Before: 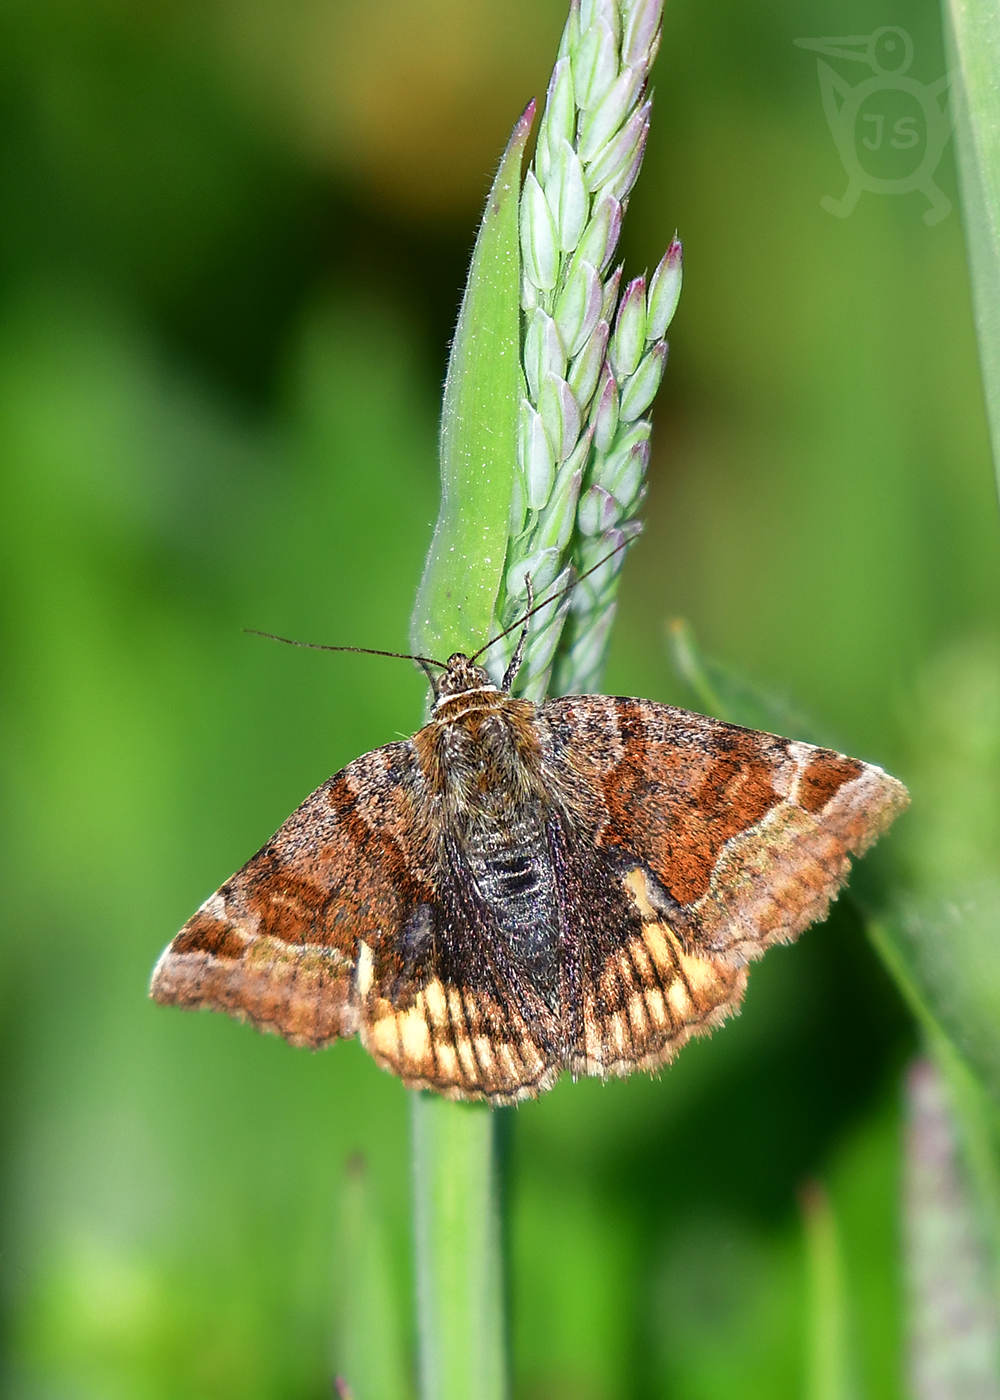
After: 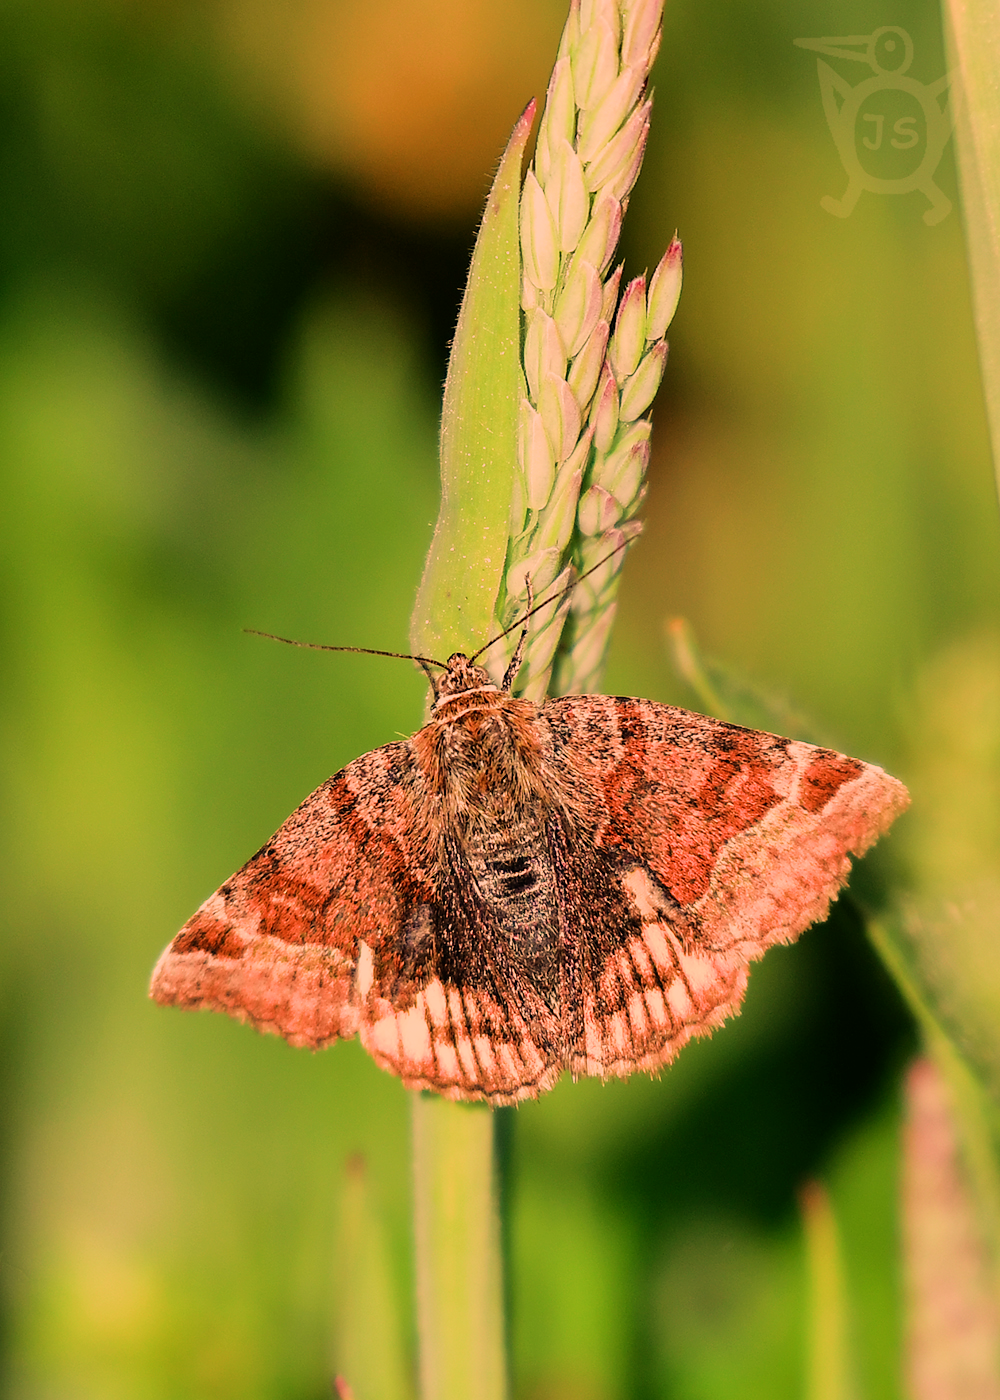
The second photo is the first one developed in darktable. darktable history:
filmic rgb: black relative exposure -7.65 EV, white relative exposure 4.56 EV, hardness 3.61, contrast 1.106
white balance: red 1.467, blue 0.684
